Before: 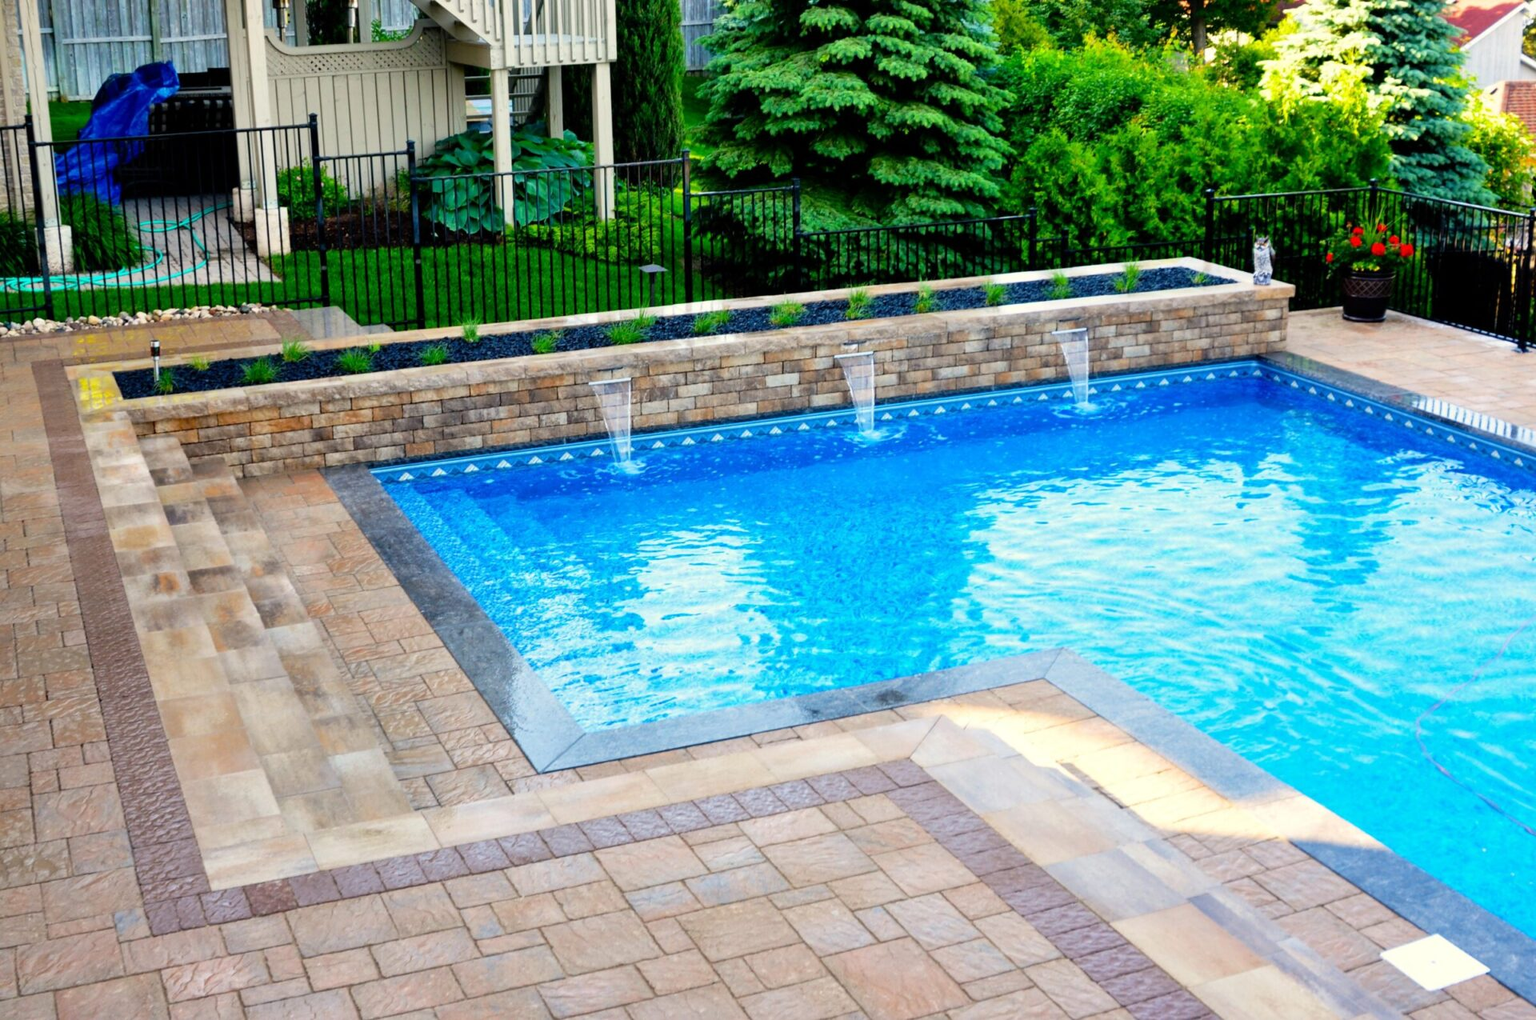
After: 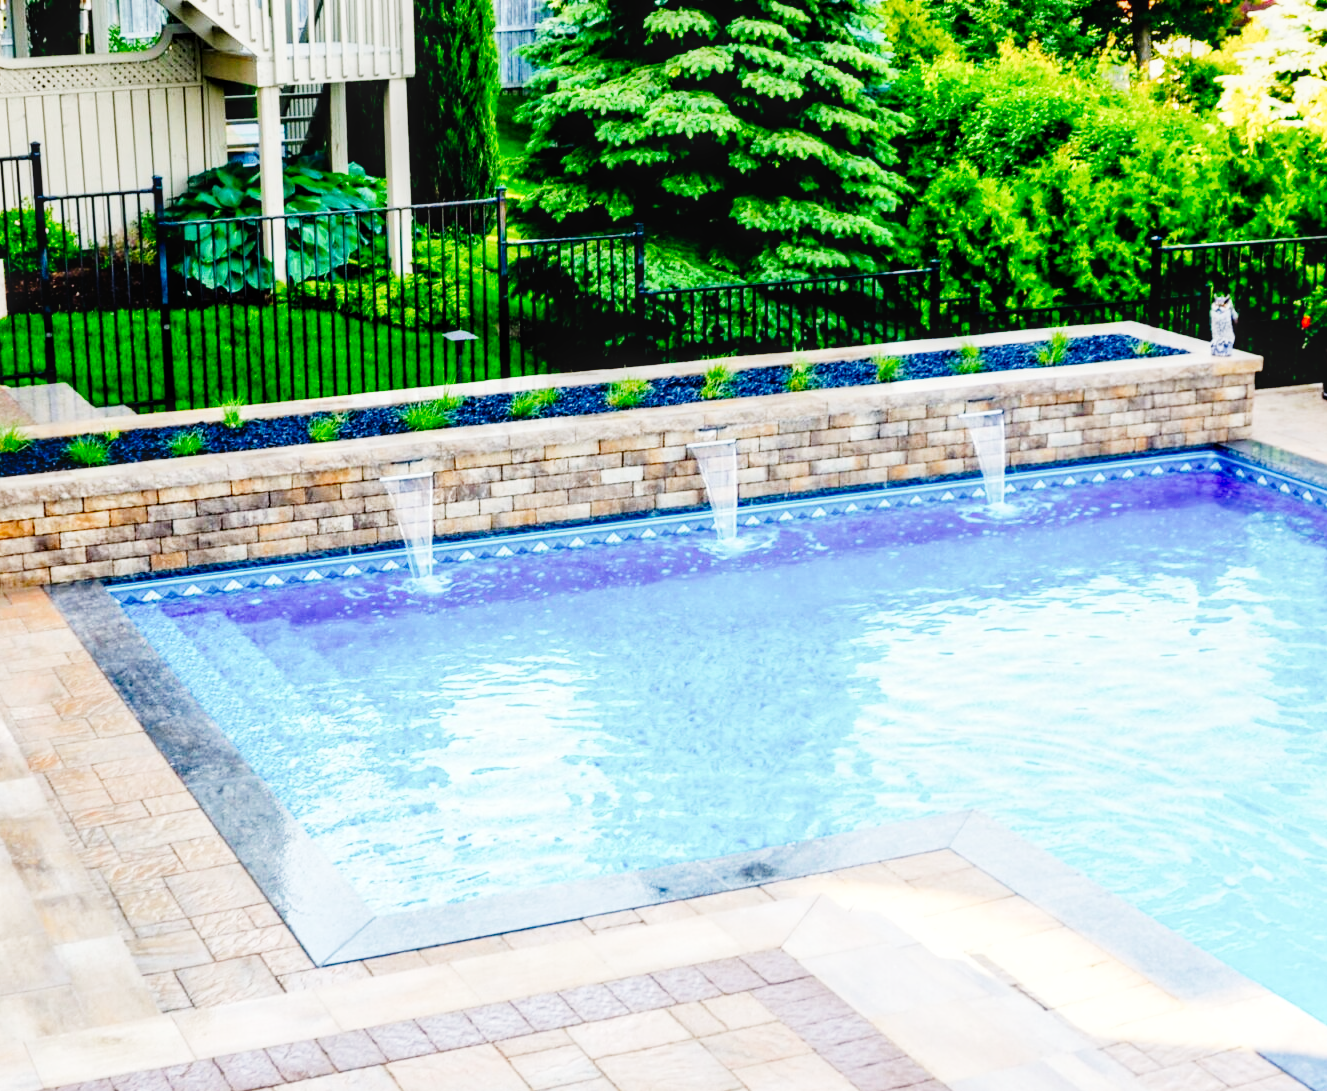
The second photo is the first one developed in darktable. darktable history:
local contrast: on, module defaults
tone curve: curves: ch0 [(0, 0) (0.004, 0) (0.133, 0.071) (0.325, 0.456) (0.832, 0.957) (1, 1)], preserve colors none
crop: left 18.548%, right 12.289%, bottom 14.36%
